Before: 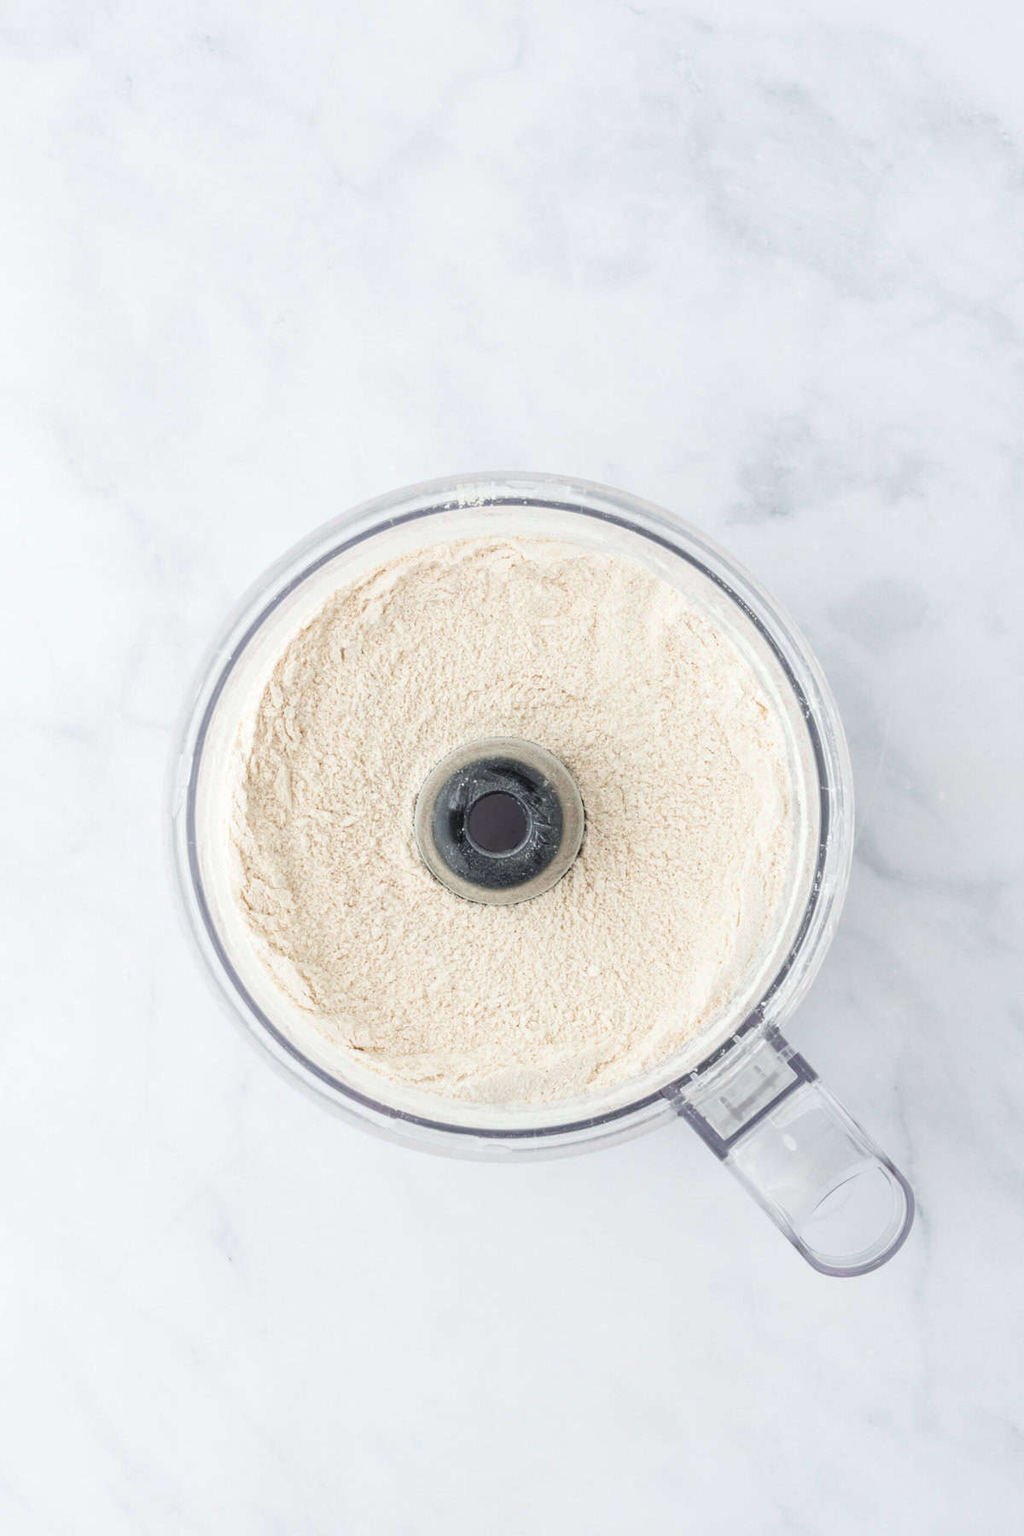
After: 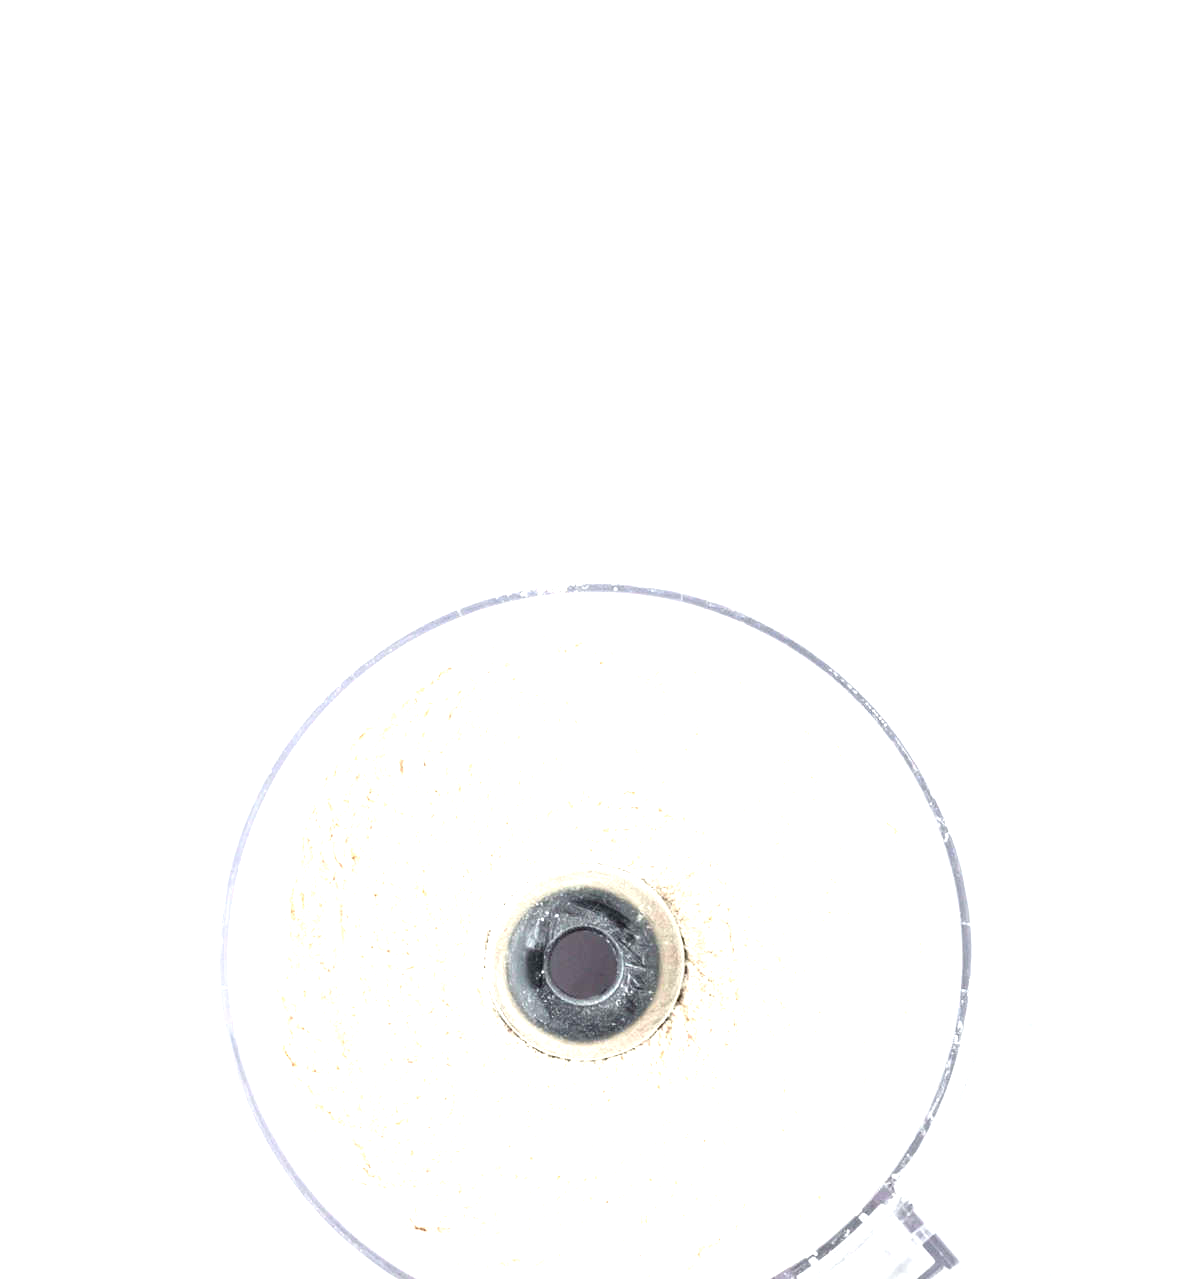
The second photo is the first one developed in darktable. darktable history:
exposure: black level correction 0.001, exposure 1.317 EV, compensate exposure bias true, compensate highlight preservation false
contrast brightness saturation: saturation -0.034
crop: right 0.001%, bottom 28.895%
vignetting: fall-off radius 63.09%, brightness -0.274
